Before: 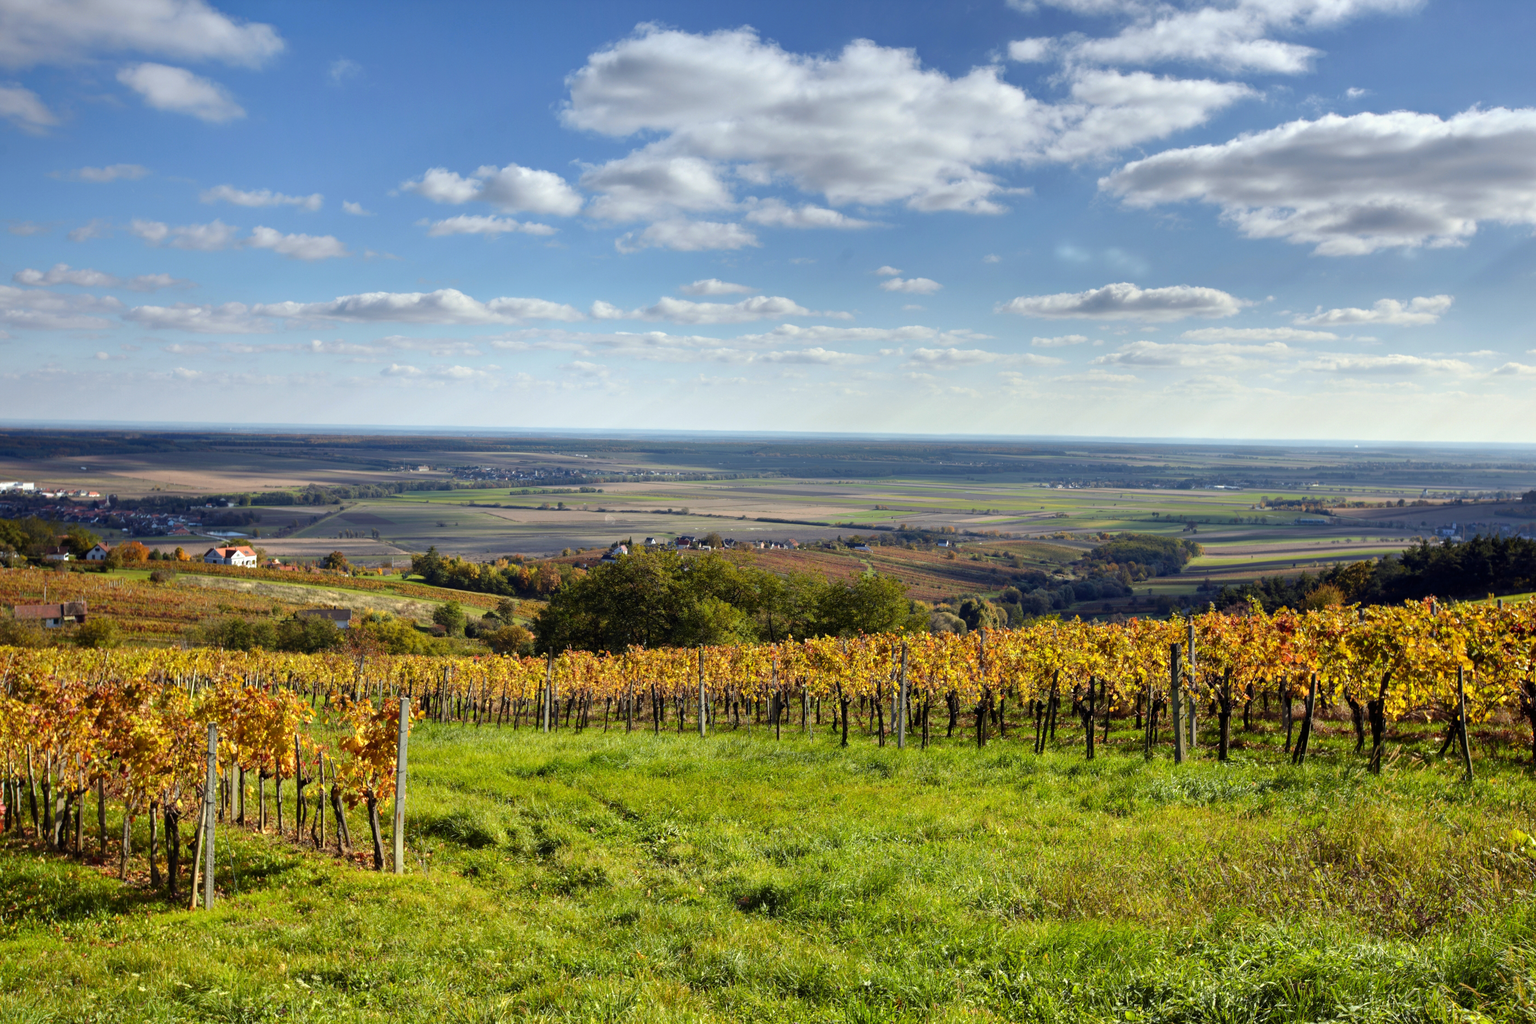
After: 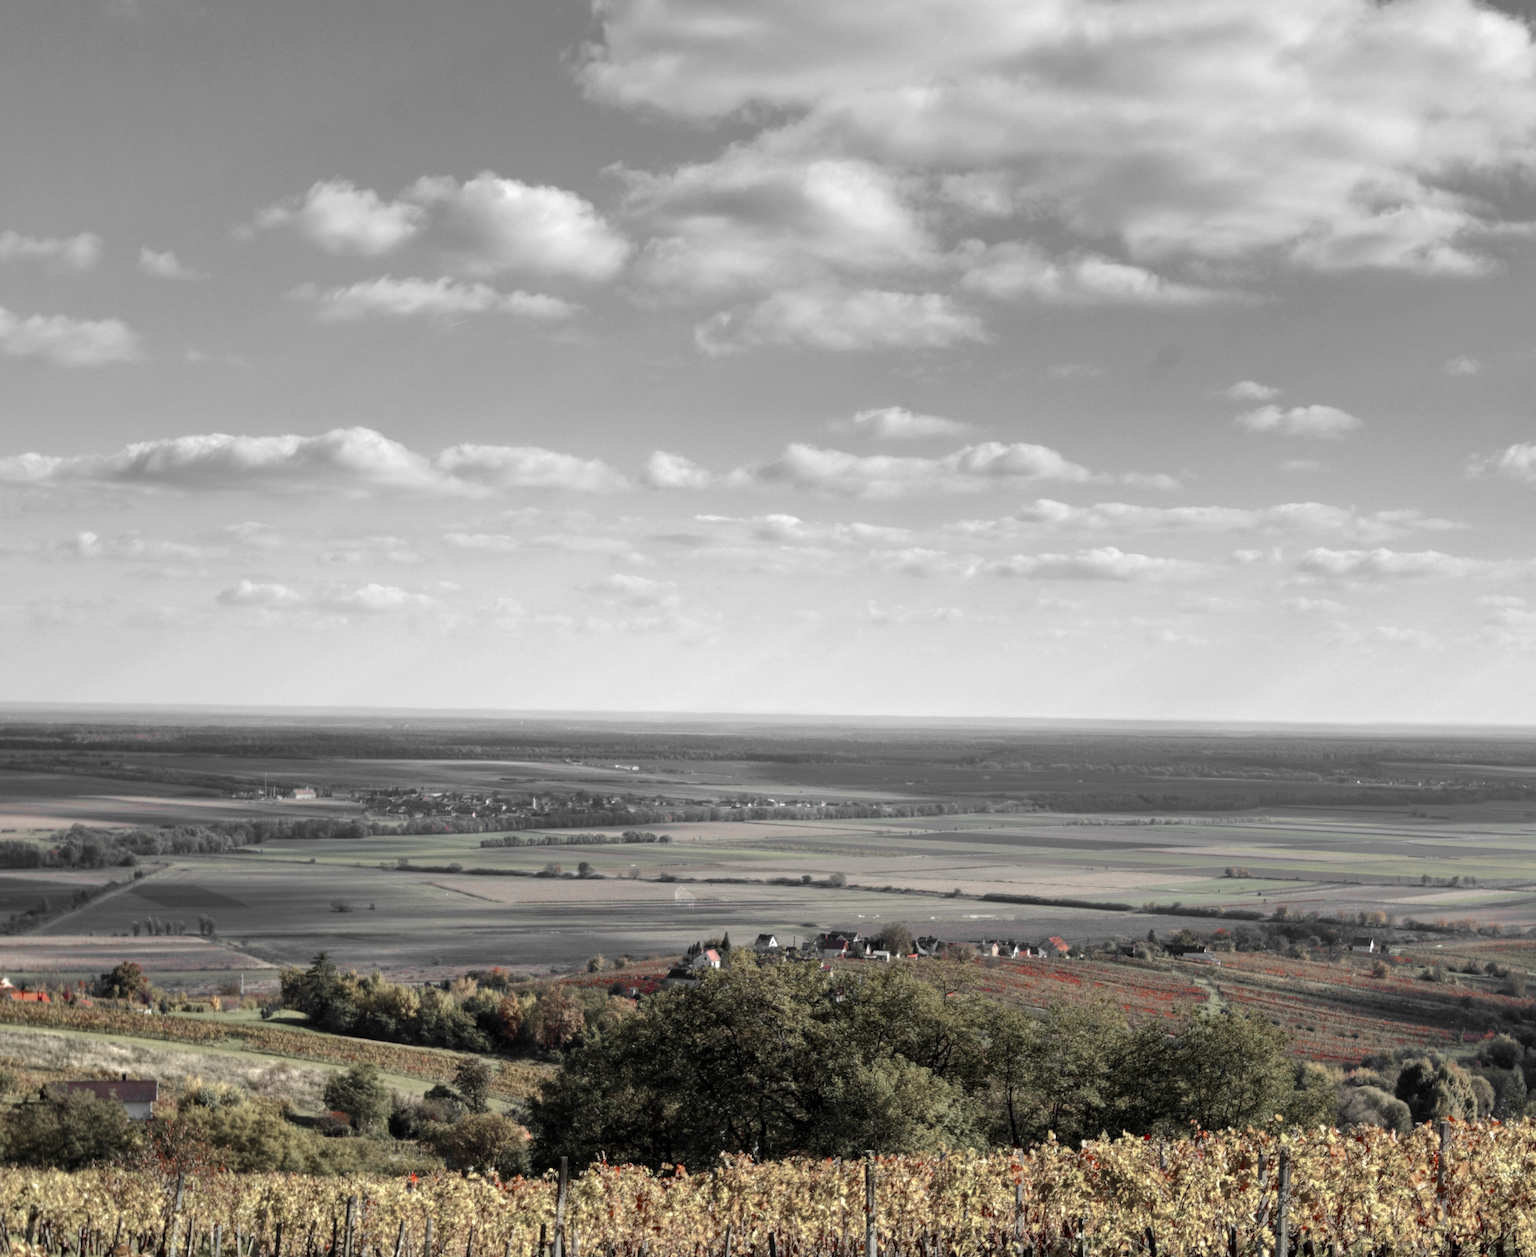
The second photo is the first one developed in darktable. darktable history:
color zones: curves: ch1 [(0, 0.831) (0.08, 0.771) (0.157, 0.268) (0.241, 0.207) (0.562, -0.005) (0.714, -0.013) (0.876, 0.01) (1, 0.831)]
local contrast: highlights 102%, shadows 98%, detail 119%, midtone range 0.2
crop: left 17.842%, top 7.726%, right 33.056%, bottom 31.94%
